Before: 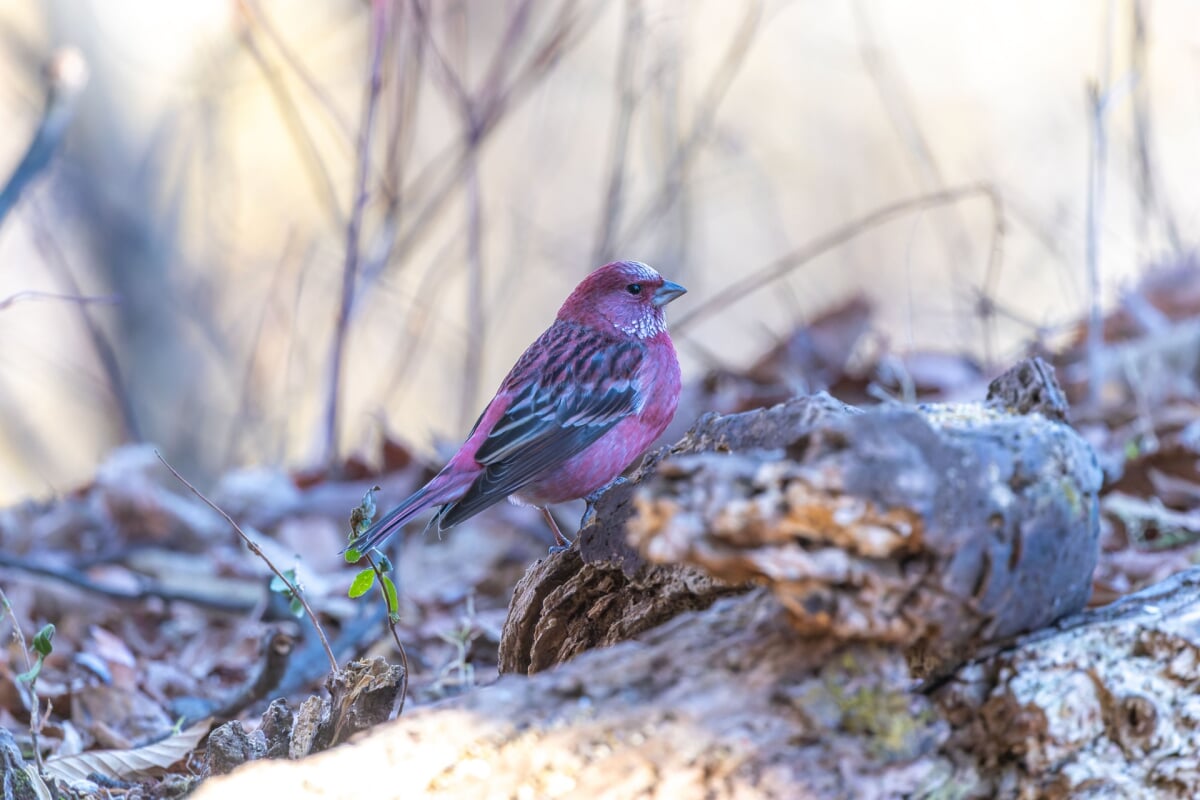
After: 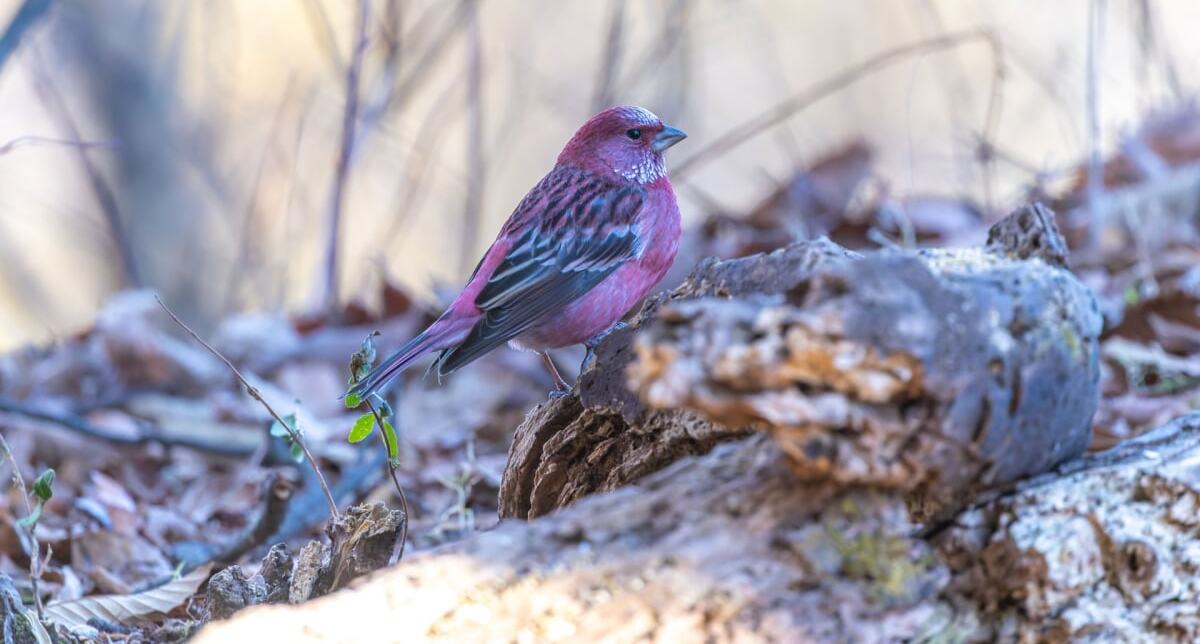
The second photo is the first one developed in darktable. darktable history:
crop and rotate: top 19.412%
